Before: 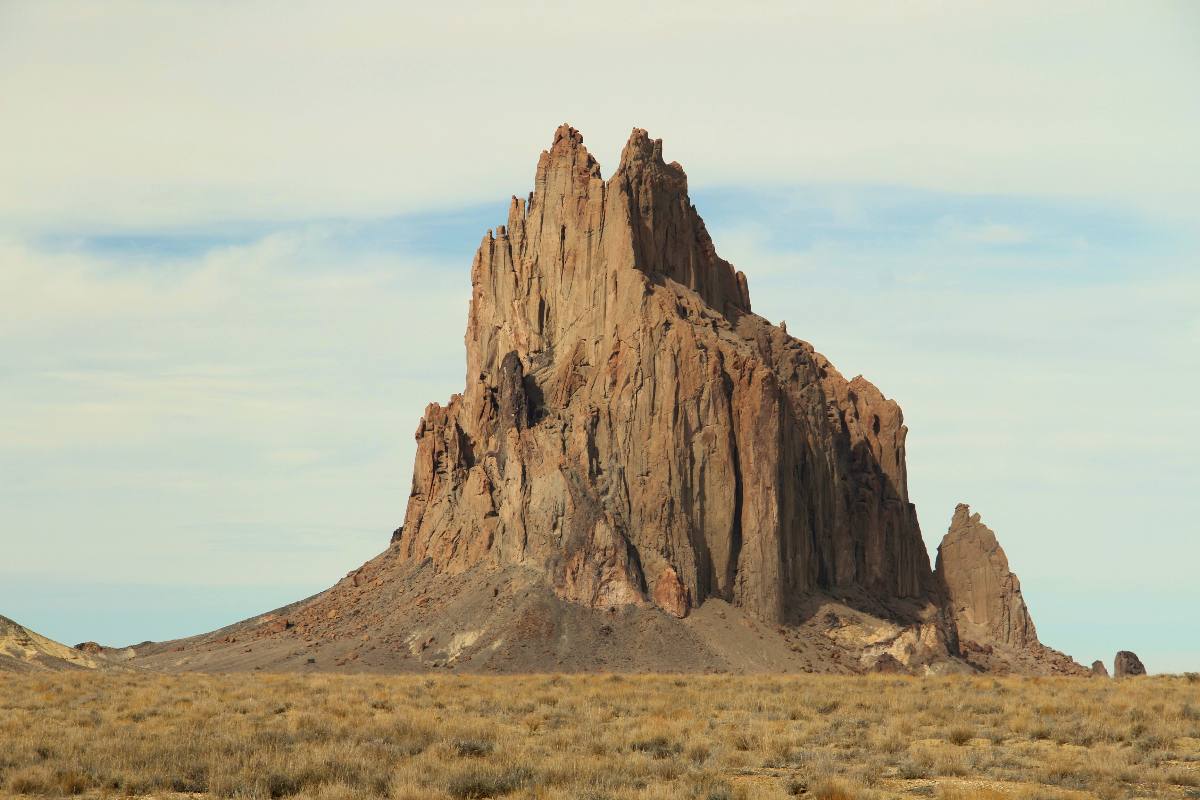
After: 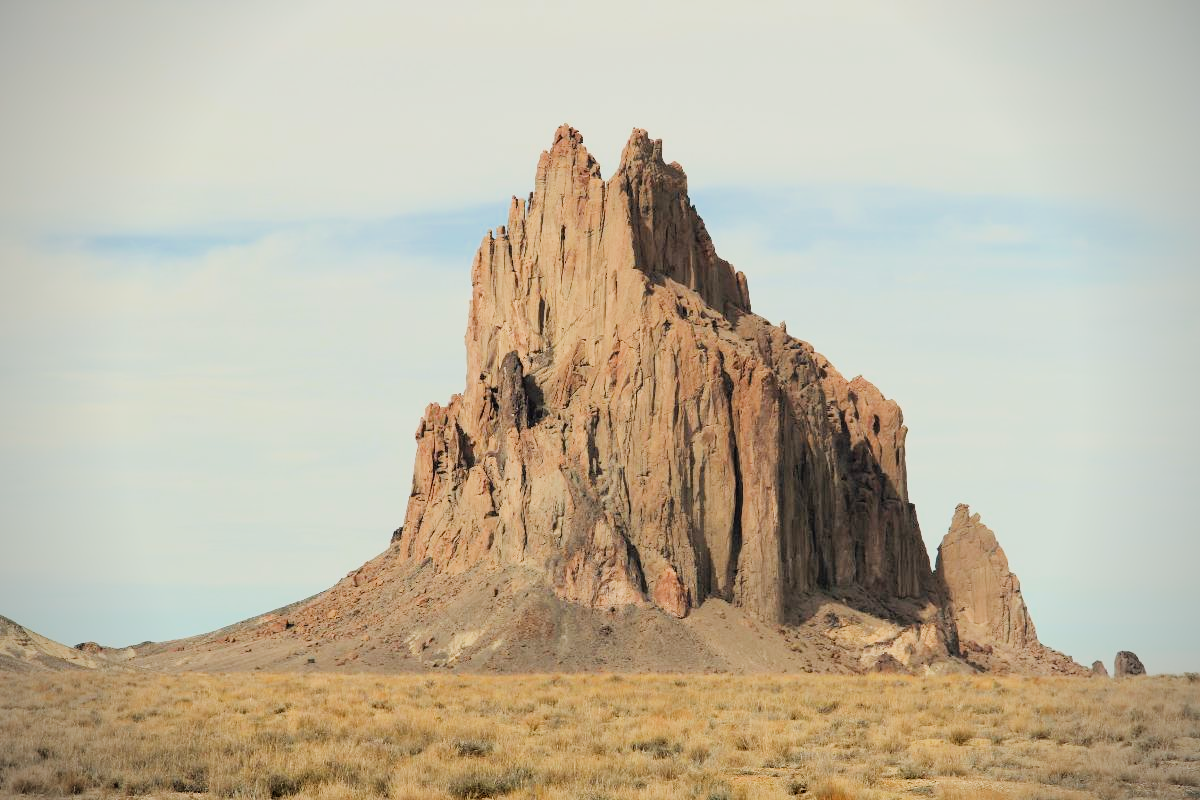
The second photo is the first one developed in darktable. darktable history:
exposure: black level correction 0, exposure 0.9 EV, compensate highlight preservation false
vignetting: on, module defaults
filmic rgb: black relative exposure -9.22 EV, white relative exposure 6.77 EV, hardness 3.07, contrast 1.05
